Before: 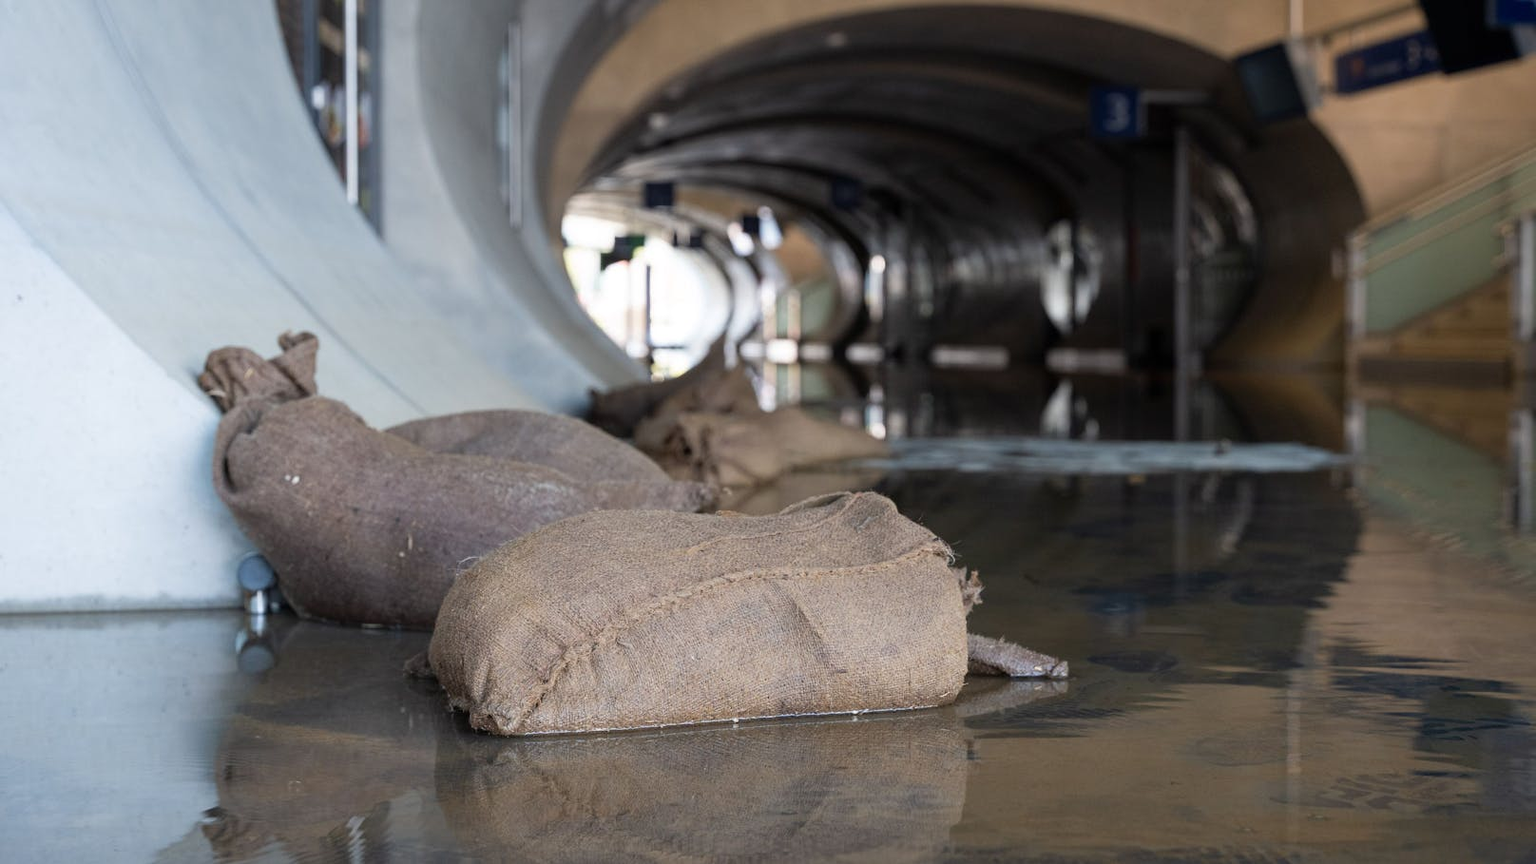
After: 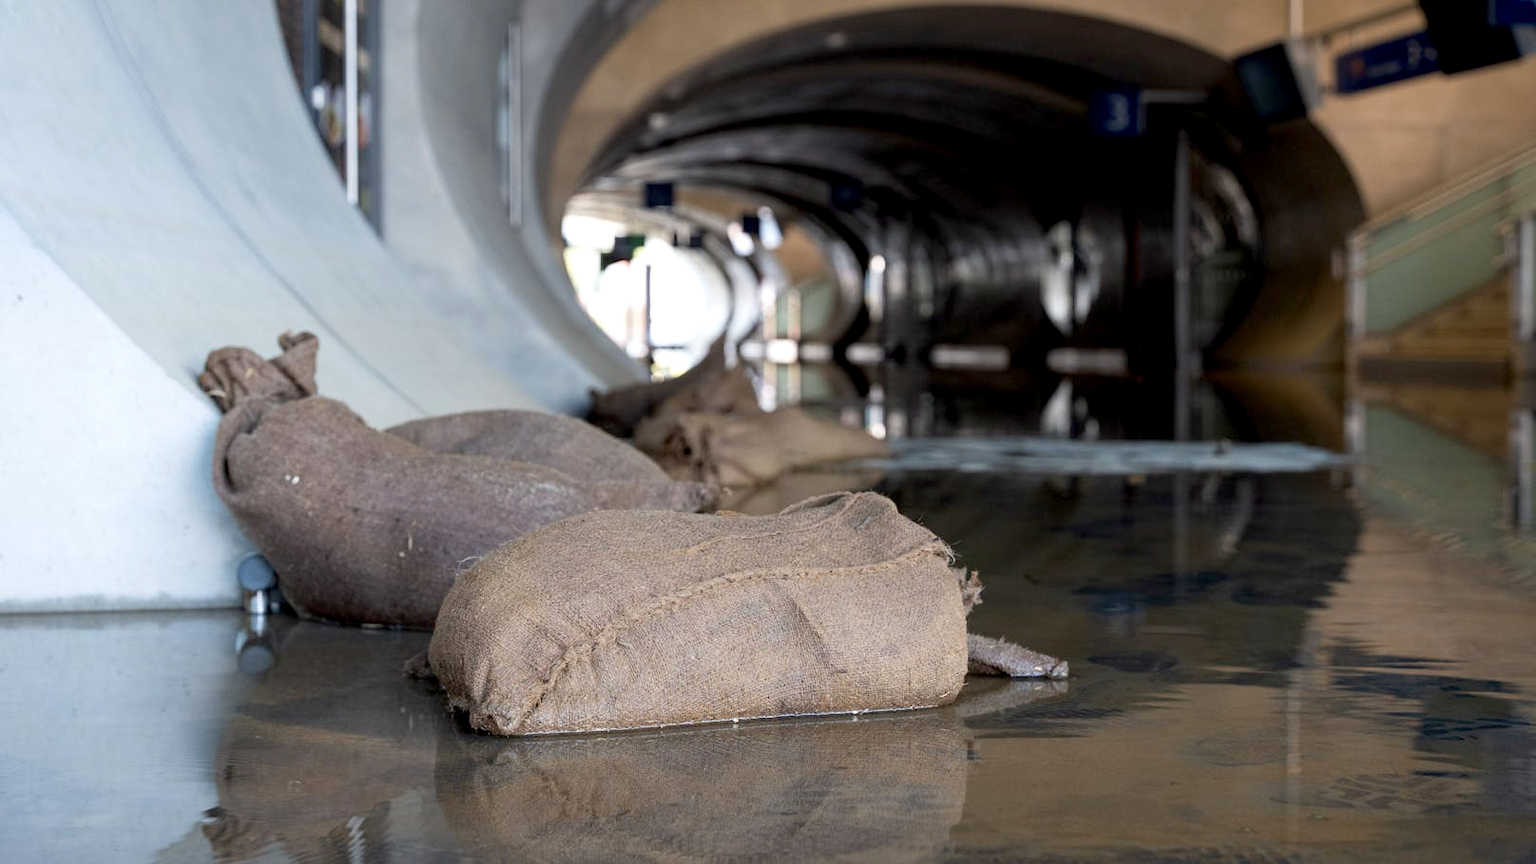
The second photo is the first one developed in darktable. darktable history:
exposure: black level correction 0.007, exposure 0.157 EV, compensate highlight preservation false
